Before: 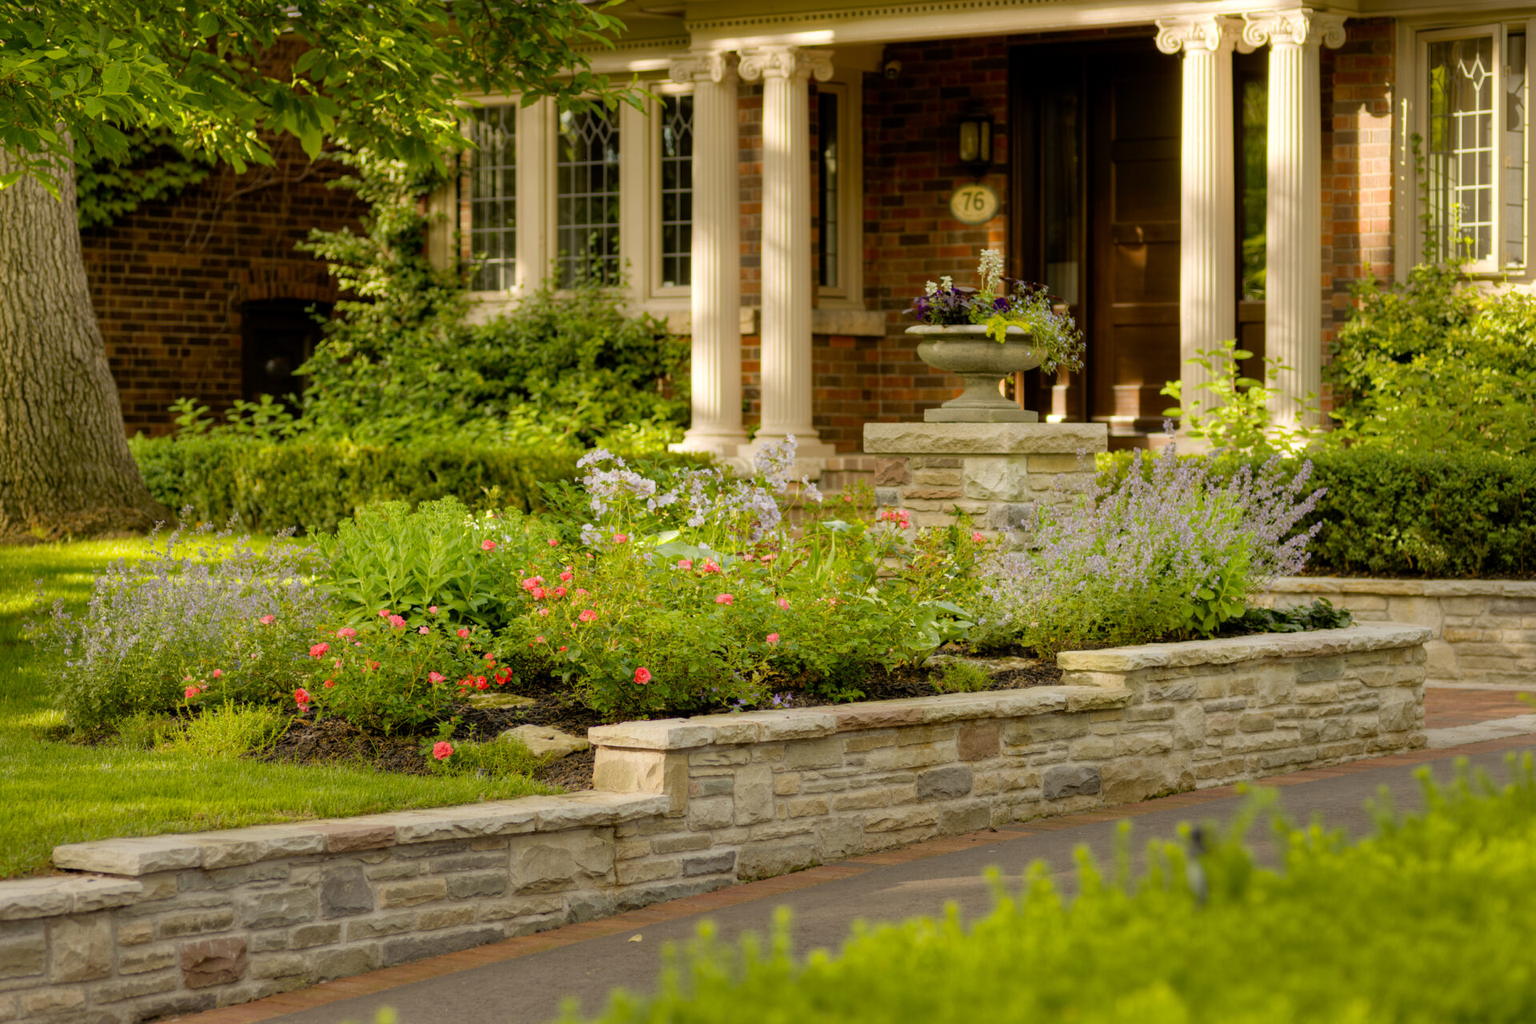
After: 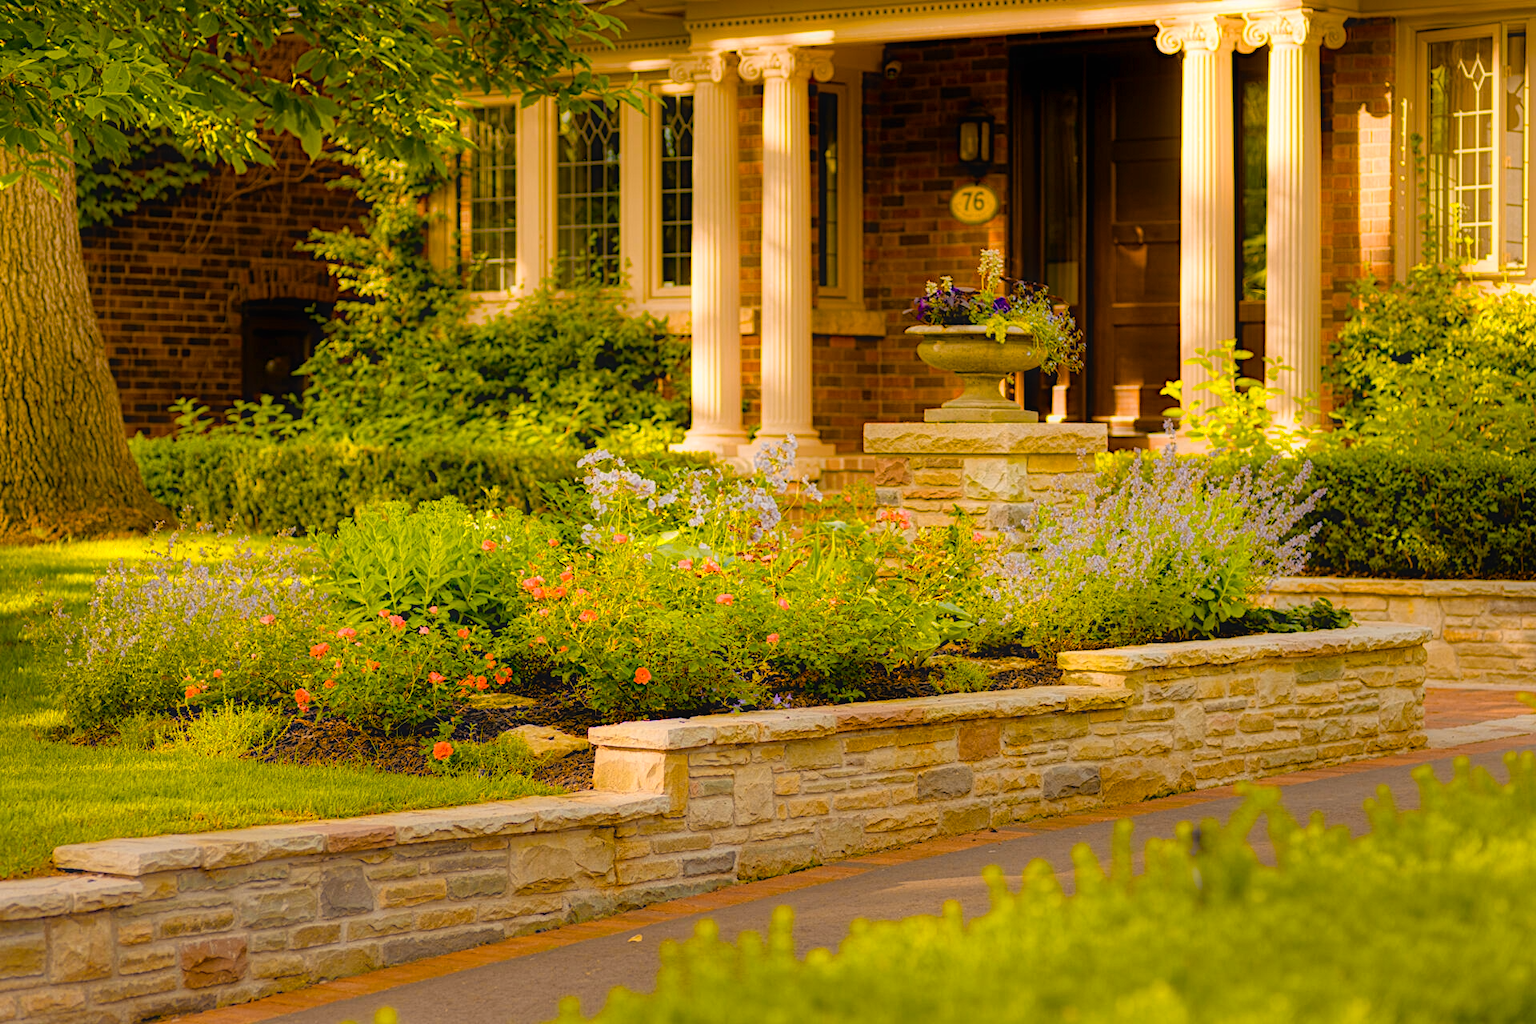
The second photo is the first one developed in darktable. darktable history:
color equalizer "cinematic": saturation › orange 1.11, saturation › yellow 1.11, saturation › cyan 1.11, saturation › blue 1.17, hue › red 6.83, hue › orange -14.63, hue › yellow -10.73, hue › blue -10.73, brightness › red 1.16, brightness › orange 1.24, brightness › yellow 1.11, brightness › green 0.86, brightness › blue 0.801, brightness › lavender 1.04, brightness › magenta 0.983
contrast equalizer "soft": y [[0.5, 0.496, 0.435, 0.435, 0.496, 0.5], [0.5 ×6], [0.5 ×6], [0 ×6], [0 ×6]]
diffuse or sharpen "diffusion": radius span 100, 1st order speed 50%, 2nd order speed 50%, 3rd order speed 50%, 4th order speed 50% | blend: blend mode normal, opacity 25%; mask: uniform (no mask)
diffuse or sharpen "sharpen demosaicing: AA filter": edge sensitivity 1, 1st order anisotropy 100%, 2nd order anisotropy 100%, 3rd order anisotropy 100%, 4th order anisotropy 100%, 1st order speed -25%, 2nd order speed -25%, 3rd order speed -25%, 4th order speed -25%
haze removal: strength -0.1, adaptive false
color balance rgb "medium contrast": perceptual brilliance grading › highlights 20%, perceptual brilliance grading › mid-tones 10%, perceptual brilliance grading › shadows -20%
color balance rgb: perceptual saturation grading › global saturation 20%, perceptual saturation grading › highlights -25%, perceptual saturation grading › shadows 25%, global vibrance 50%
